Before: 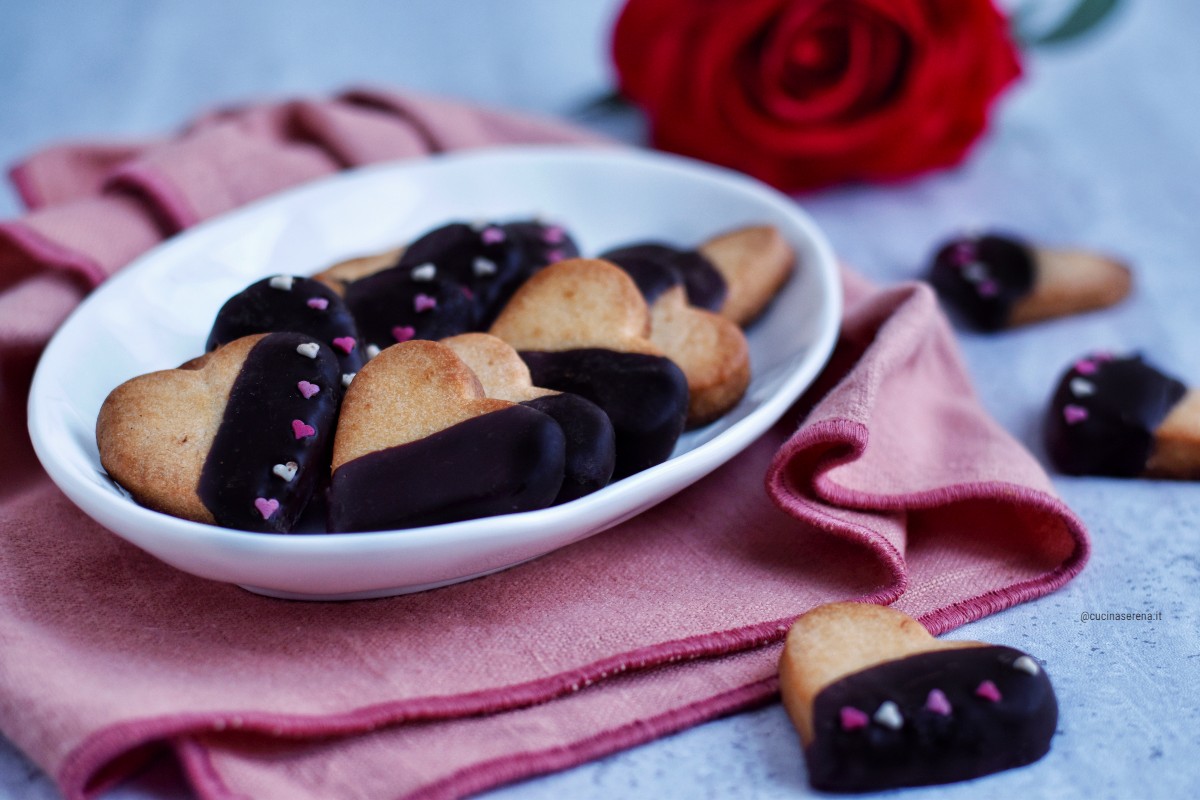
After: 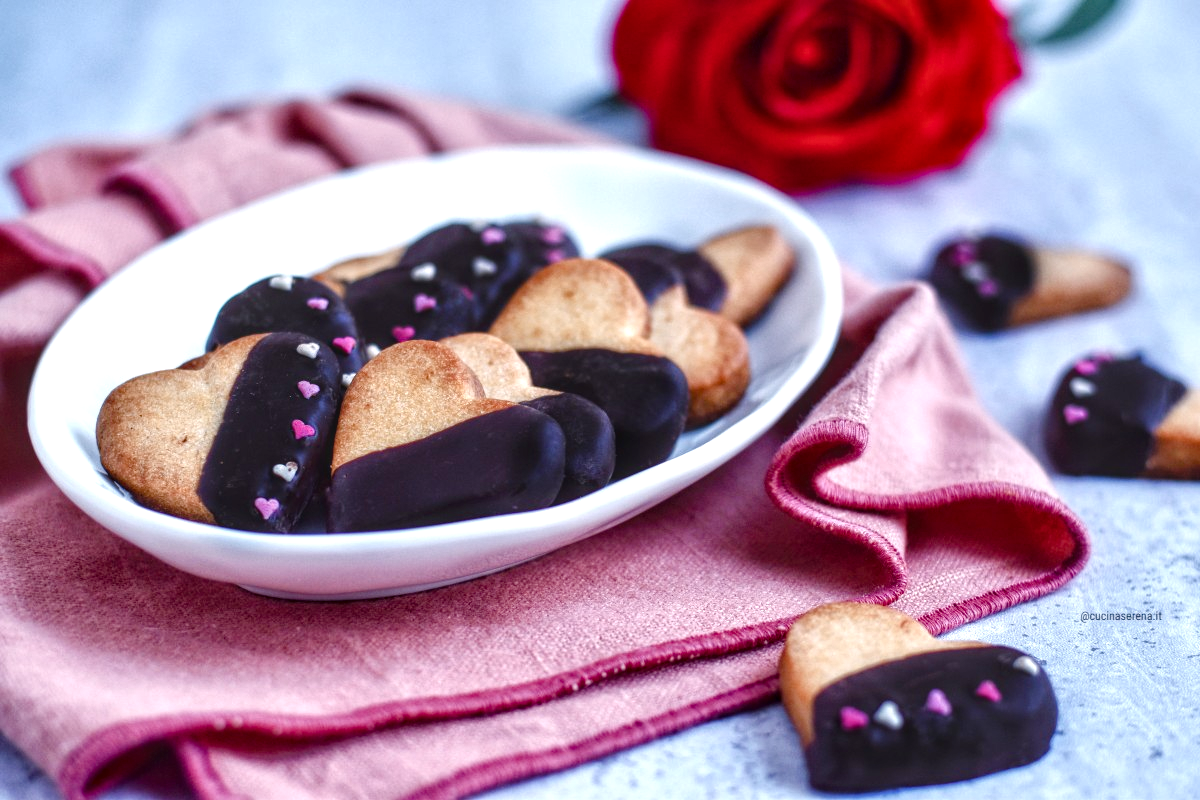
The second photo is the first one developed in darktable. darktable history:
exposure: exposure 0.695 EV, compensate highlight preservation false
color balance rgb: highlights gain › chroma 0.605%, highlights gain › hue 54.95°, global offset › luminance 0.501%, perceptual saturation grading › global saturation 20%, perceptual saturation grading › highlights -49.54%, perceptual saturation grading › shadows 25.866%, global vibrance 9.735%
local contrast: highlights 61%, detail 143%, midtone range 0.429
